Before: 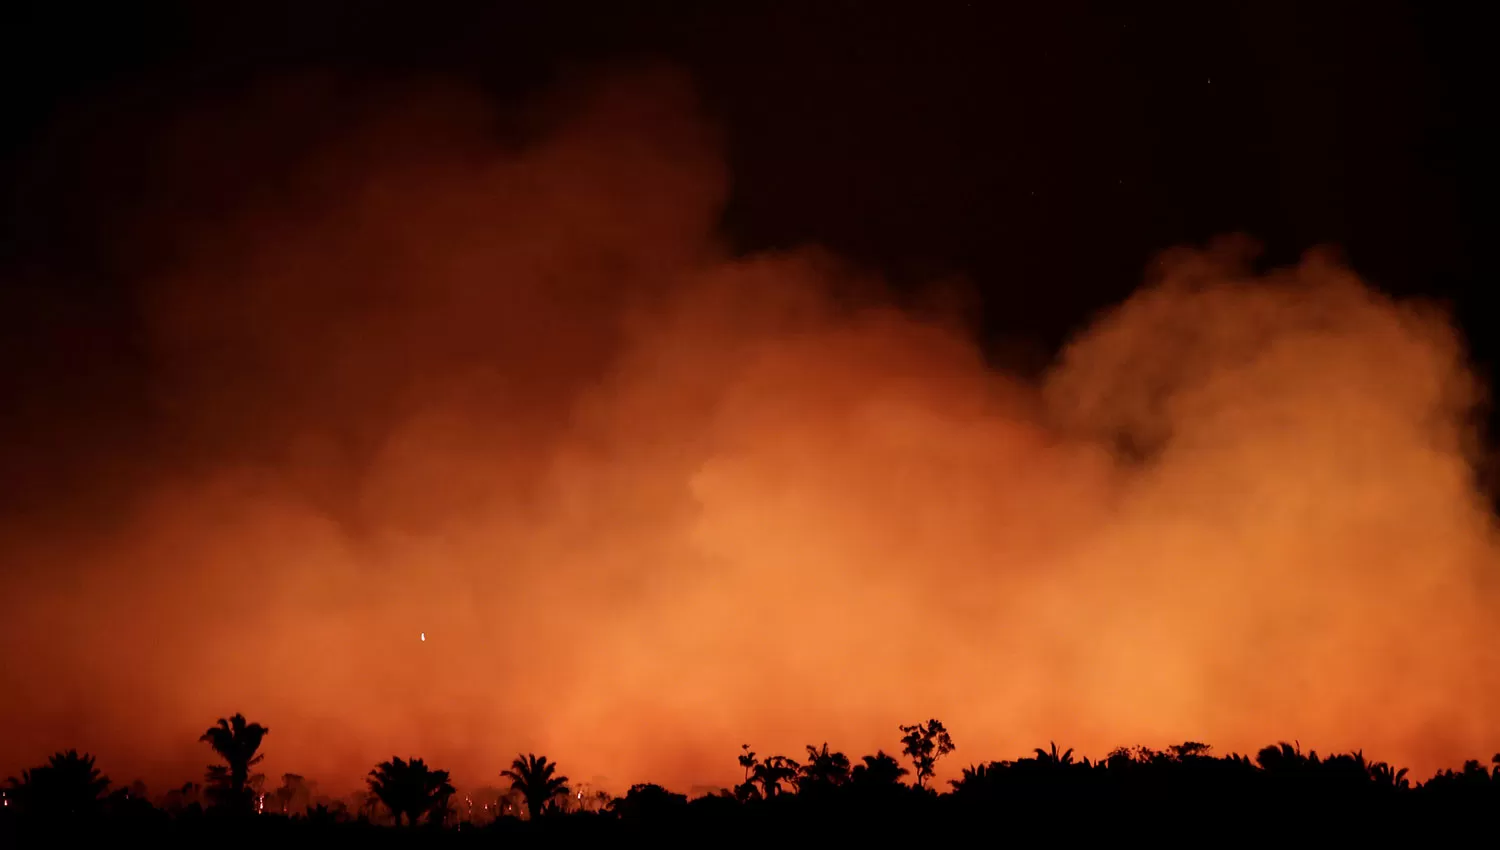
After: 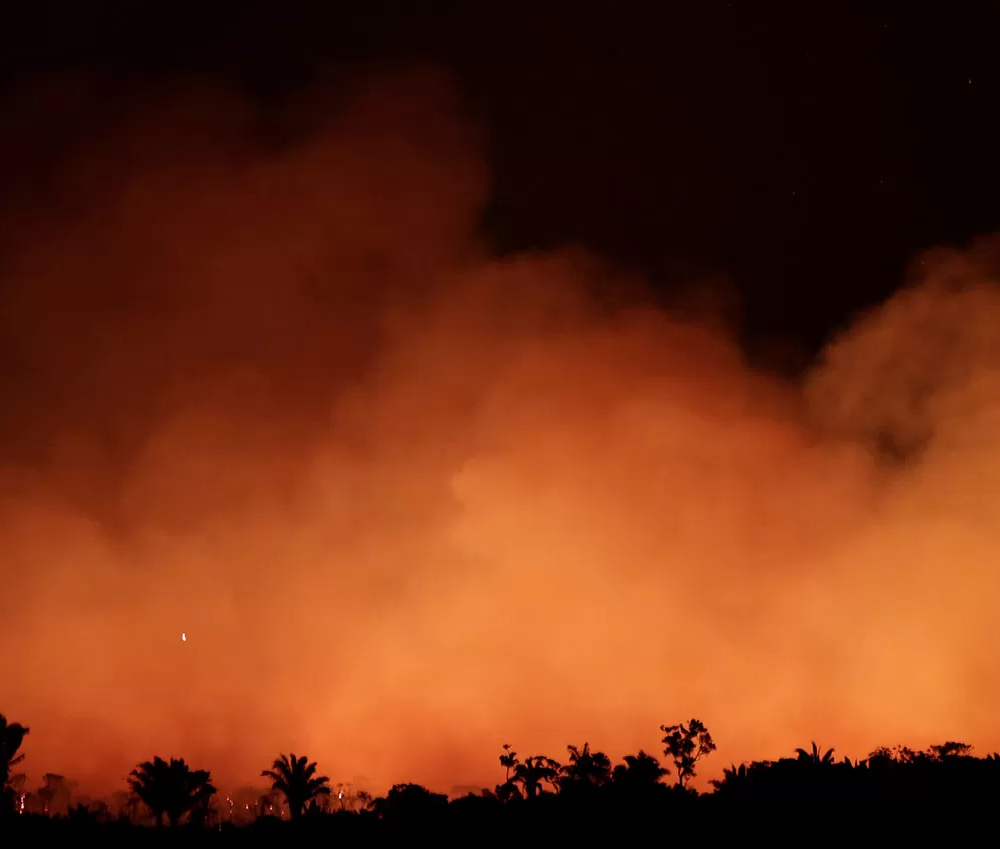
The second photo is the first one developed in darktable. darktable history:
crop and rotate: left 15.989%, right 17.287%
